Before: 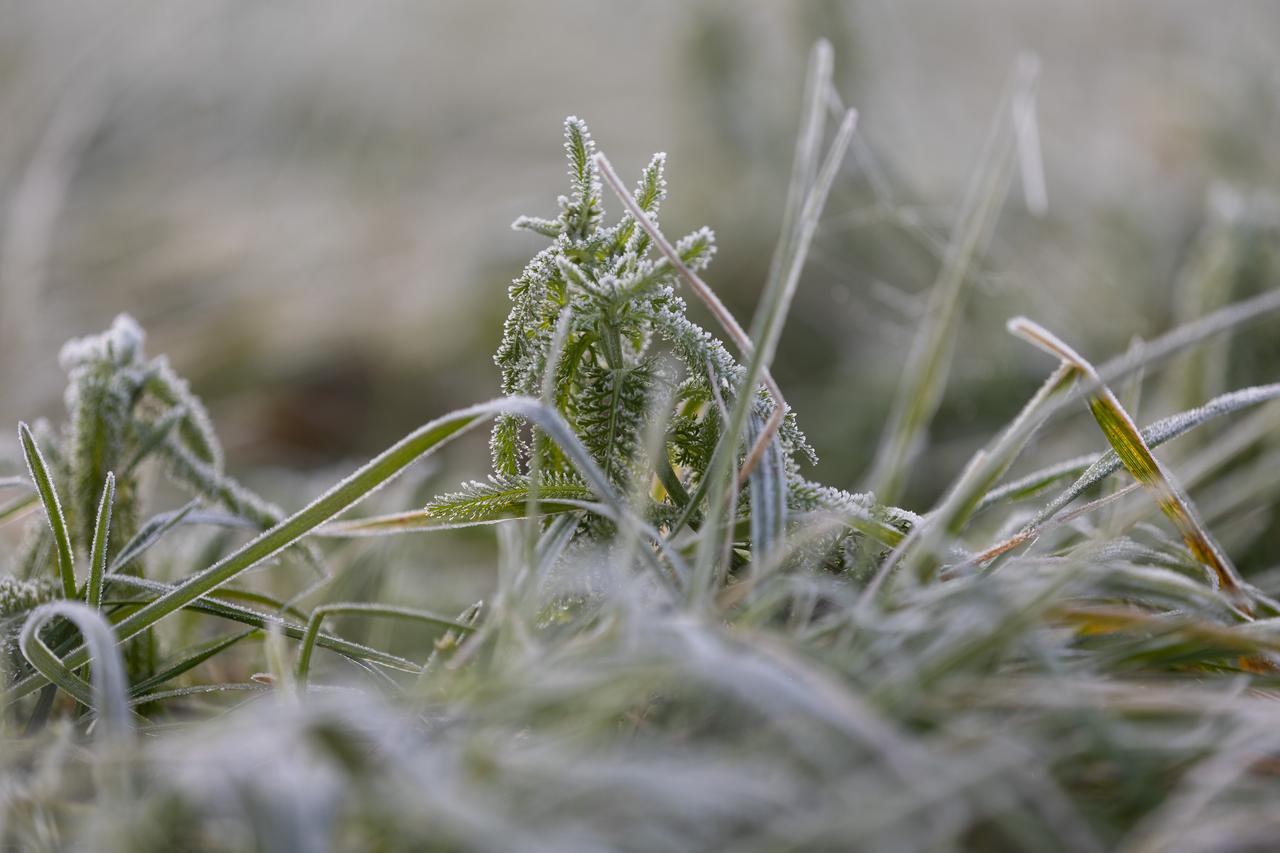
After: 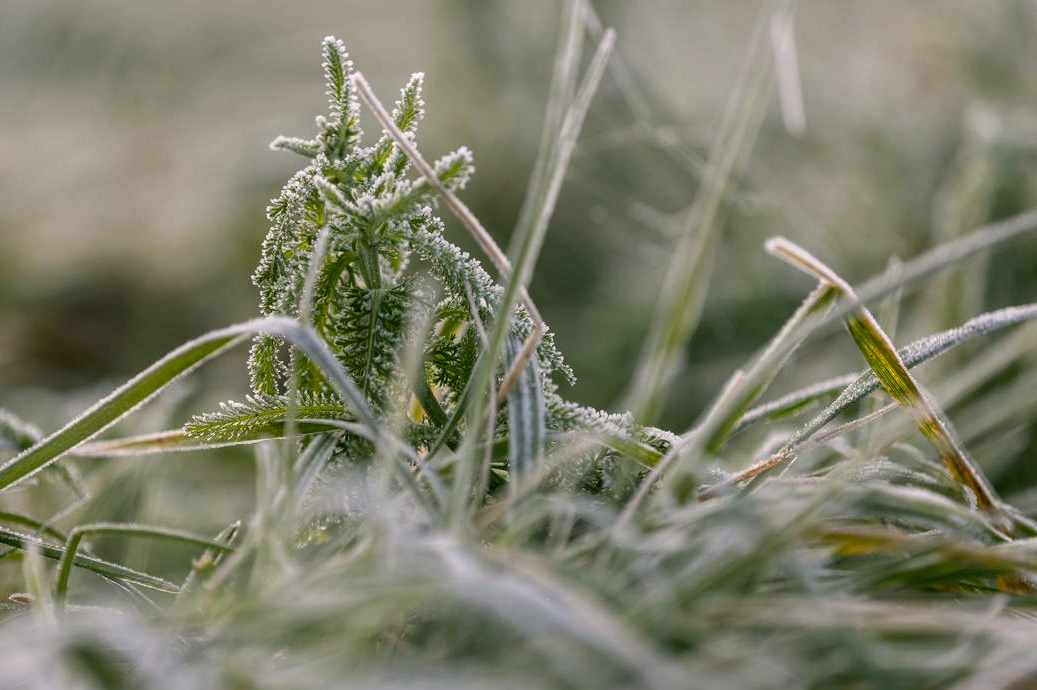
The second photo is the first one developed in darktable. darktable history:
shadows and highlights: highlights color adjustment 89.68%, low approximation 0.01, soften with gaussian
color correction: highlights a* 4.2, highlights b* 4.93, shadows a* -7.74, shadows b* 4.77
local contrast: on, module defaults
crop: left 18.966%, top 9.392%, bottom 9.665%
